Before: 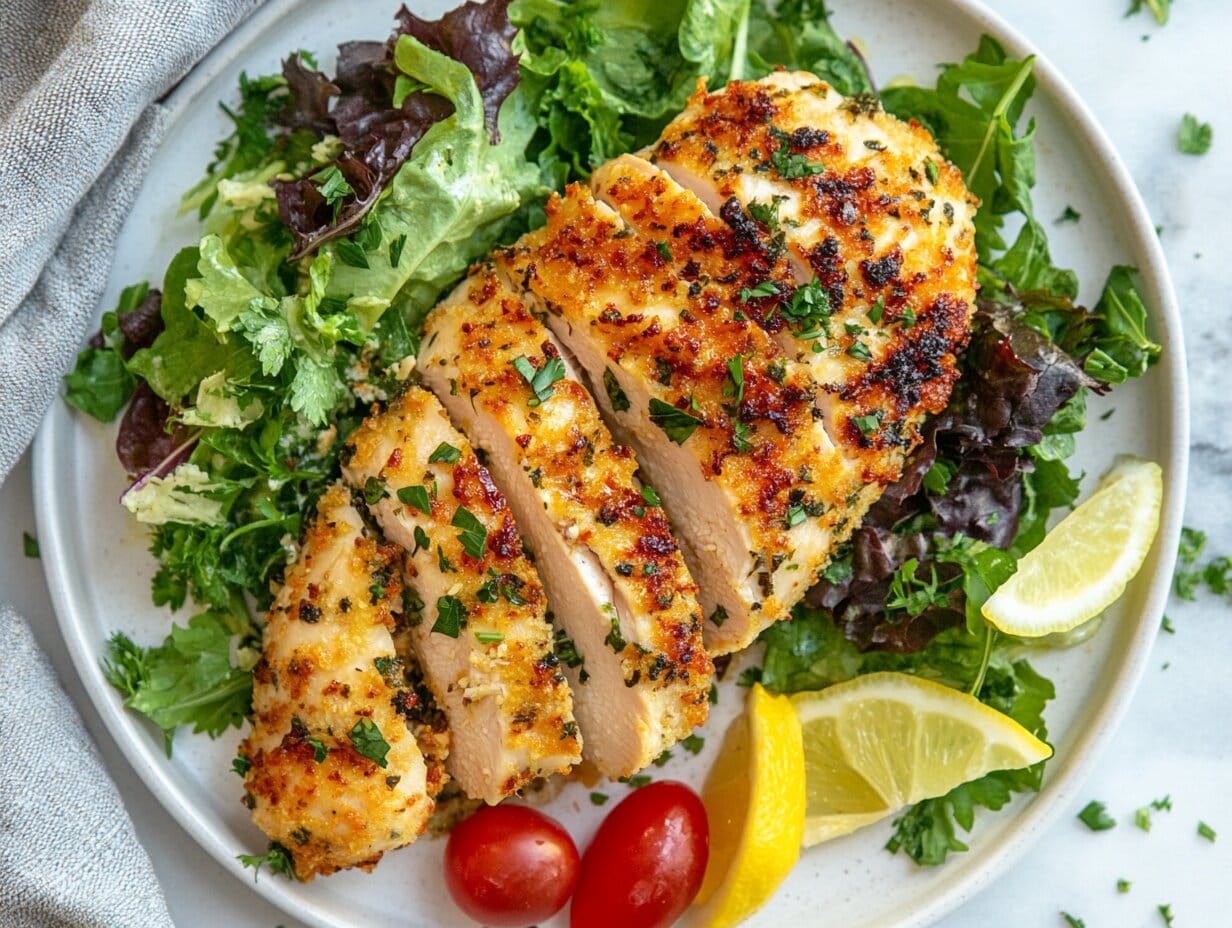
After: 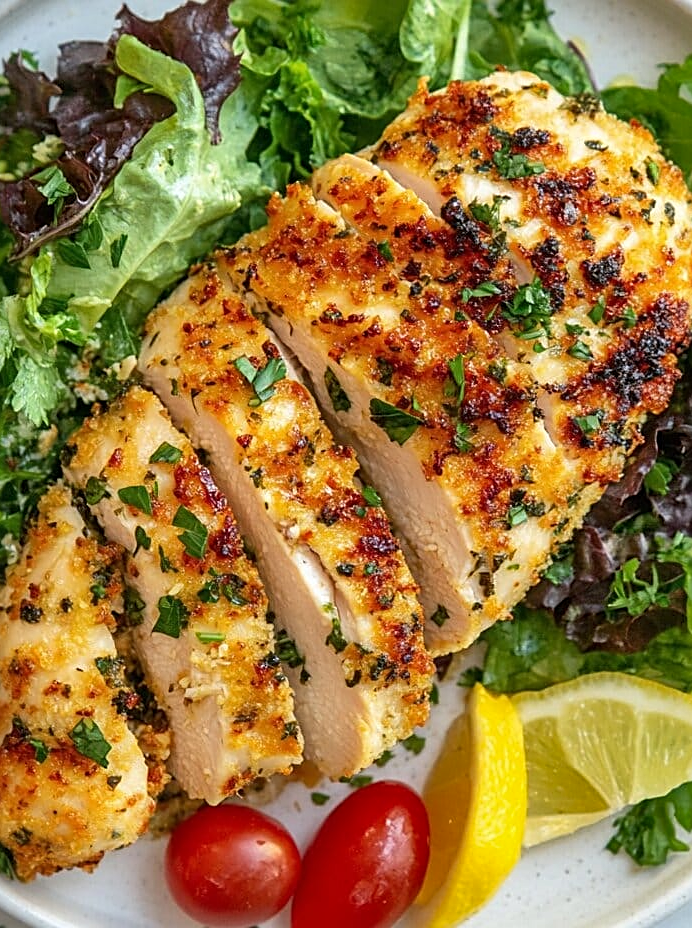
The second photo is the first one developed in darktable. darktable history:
crop and rotate: left 22.688%, right 21.087%
sharpen: on, module defaults
shadows and highlights: shadows 25.31, highlights -47.96, soften with gaussian
